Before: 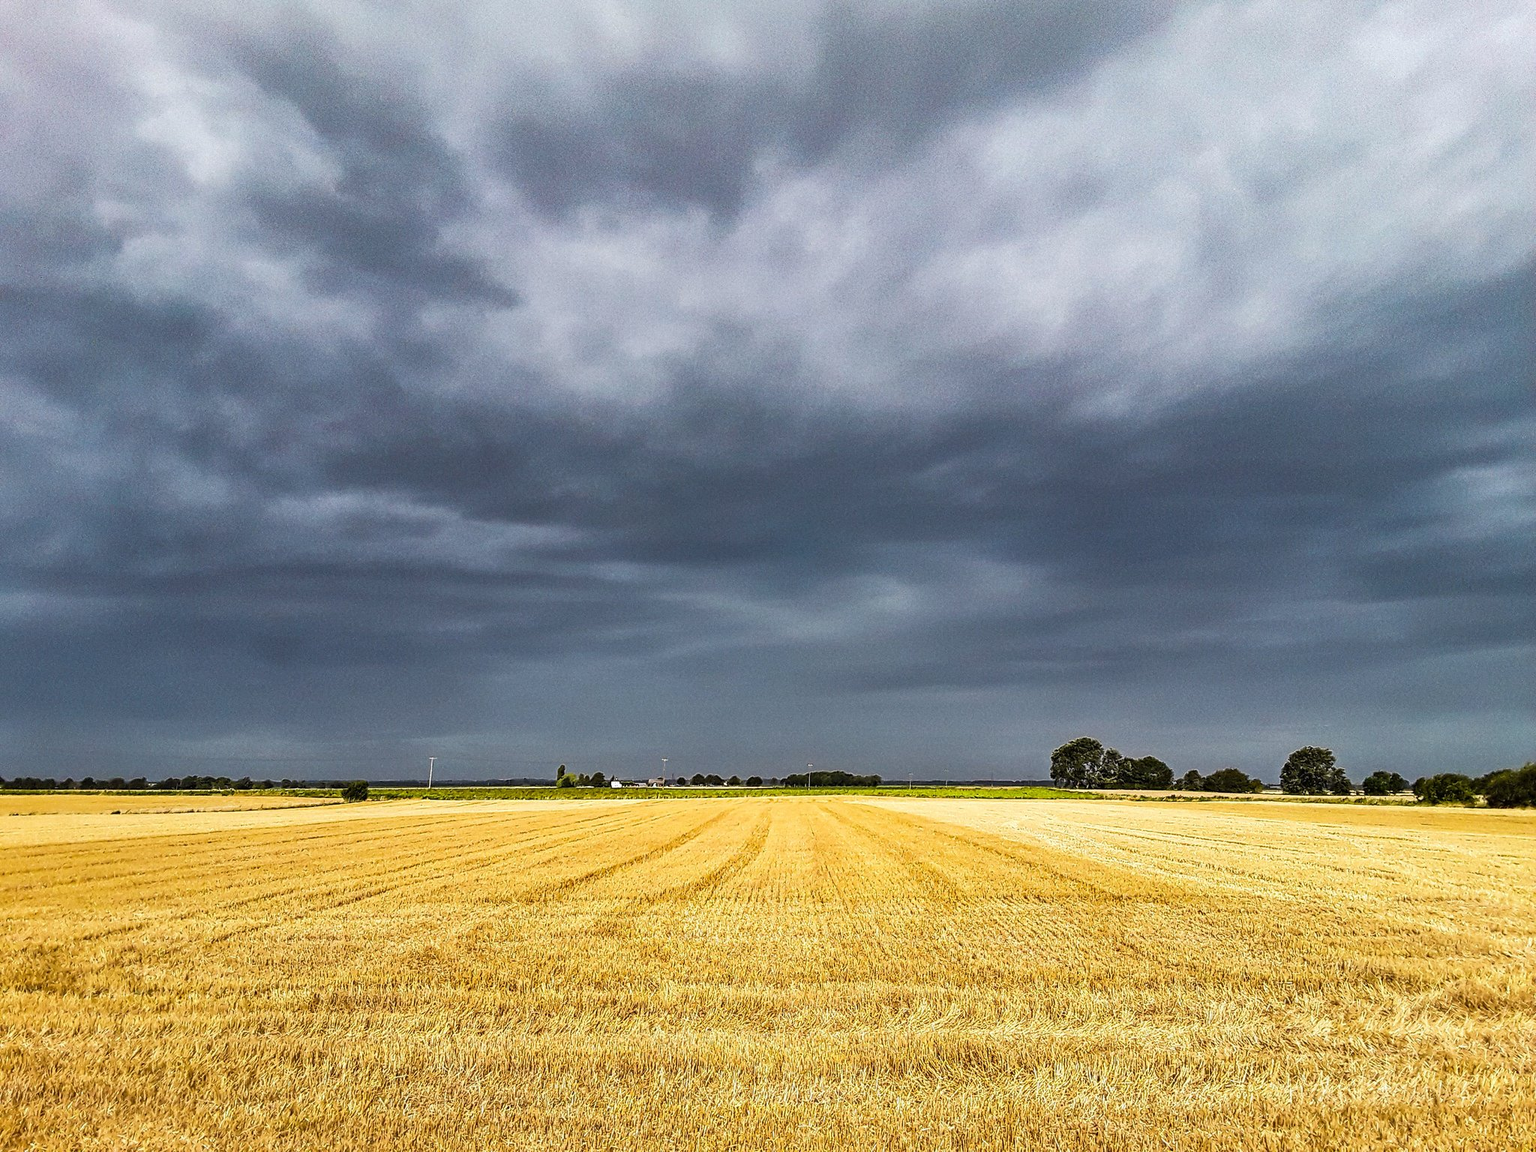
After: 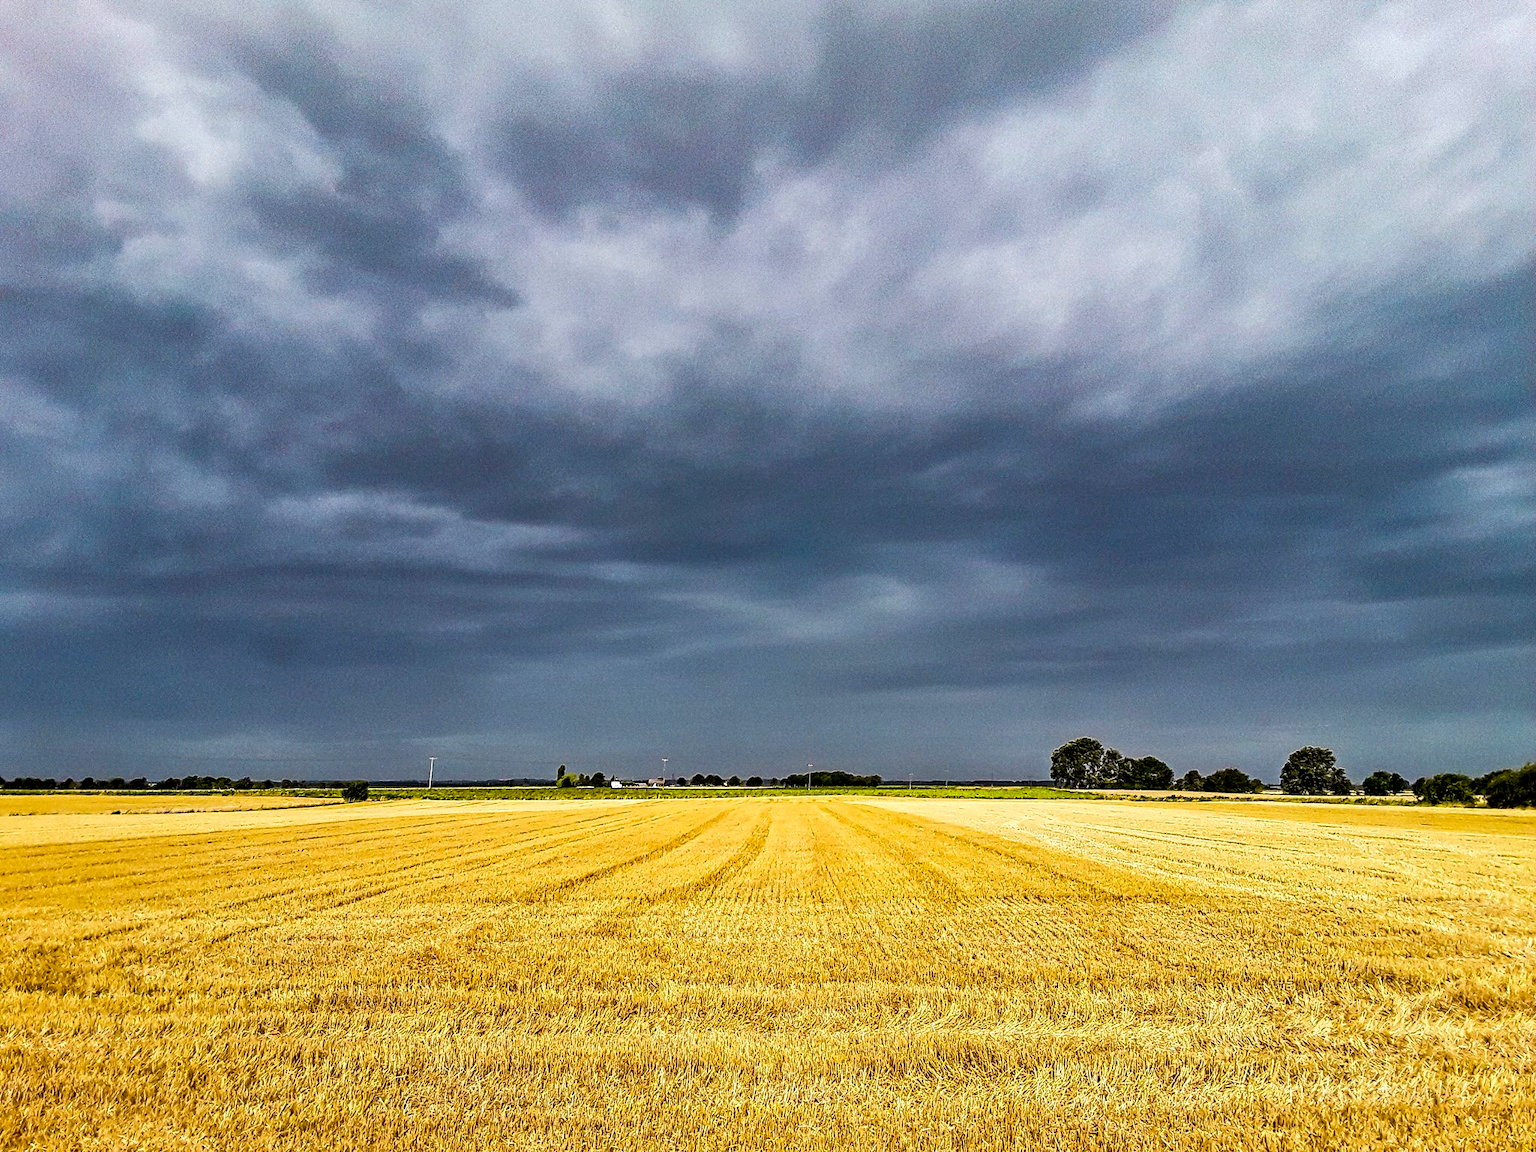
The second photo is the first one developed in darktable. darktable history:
tone equalizer: edges refinement/feathering 500, mask exposure compensation -1.57 EV, preserve details no
contrast equalizer: y [[0.5, 0.501, 0.532, 0.538, 0.54, 0.541], [0.5 ×6], [0.5 ×6], [0 ×6], [0 ×6]]
color balance rgb: global offset › luminance -0.845%, perceptual saturation grading › global saturation -2.186%, perceptual saturation grading › highlights -7.649%, perceptual saturation grading › mid-tones 7.787%, perceptual saturation grading › shadows 3.882%, global vibrance 41.027%
